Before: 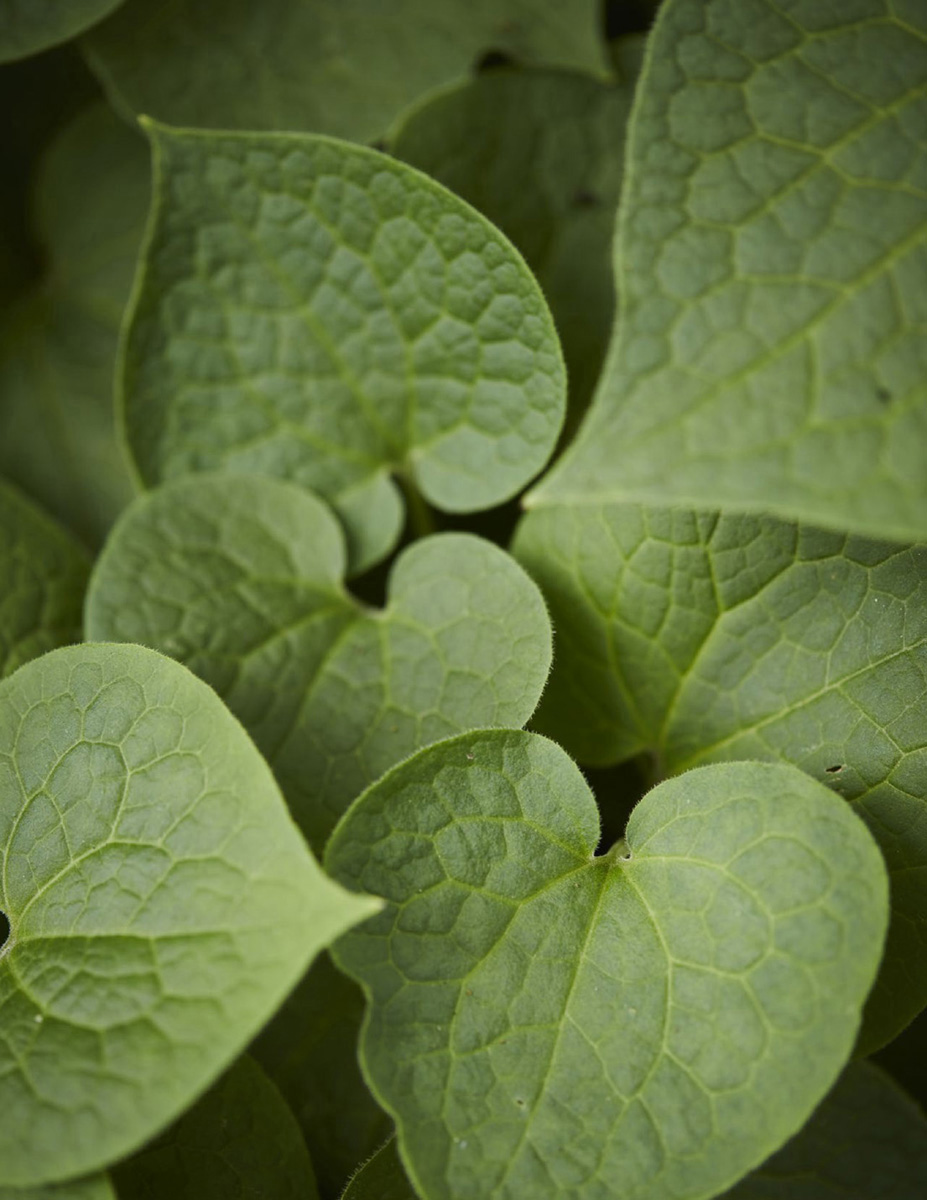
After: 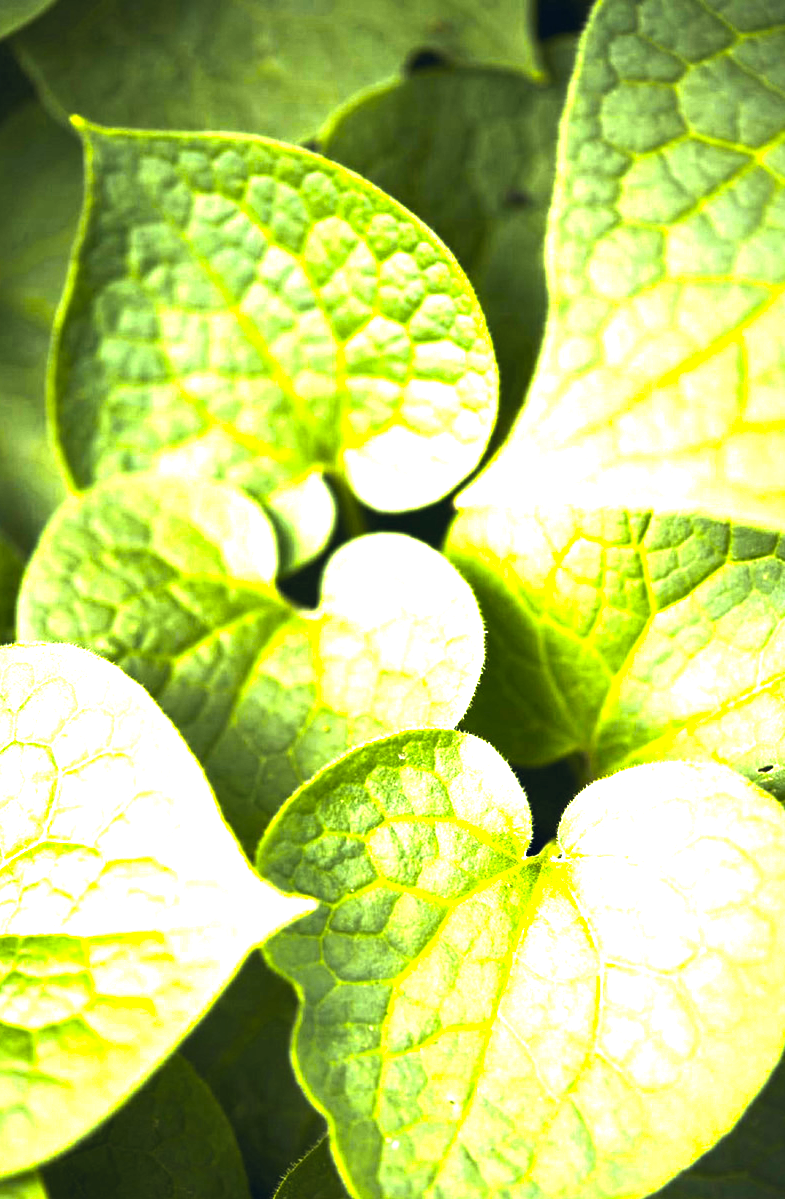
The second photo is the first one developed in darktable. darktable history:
crop: left 7.406%, right 7.848%
color balance rgb: shadows lift › hue 86.53°, global offset › chroma 0.131%, global offset › hue 254.3°, perceptual saturation grading › global saturation 39.312%, perceptual brilliance grading › highlights 74.303%, perceptual brilliance grading › shadows -29.328%, global vibrance 0.662%
exposure: exposure 1.136 EV, compensate exposure bias true, compensate highlight preservation false
